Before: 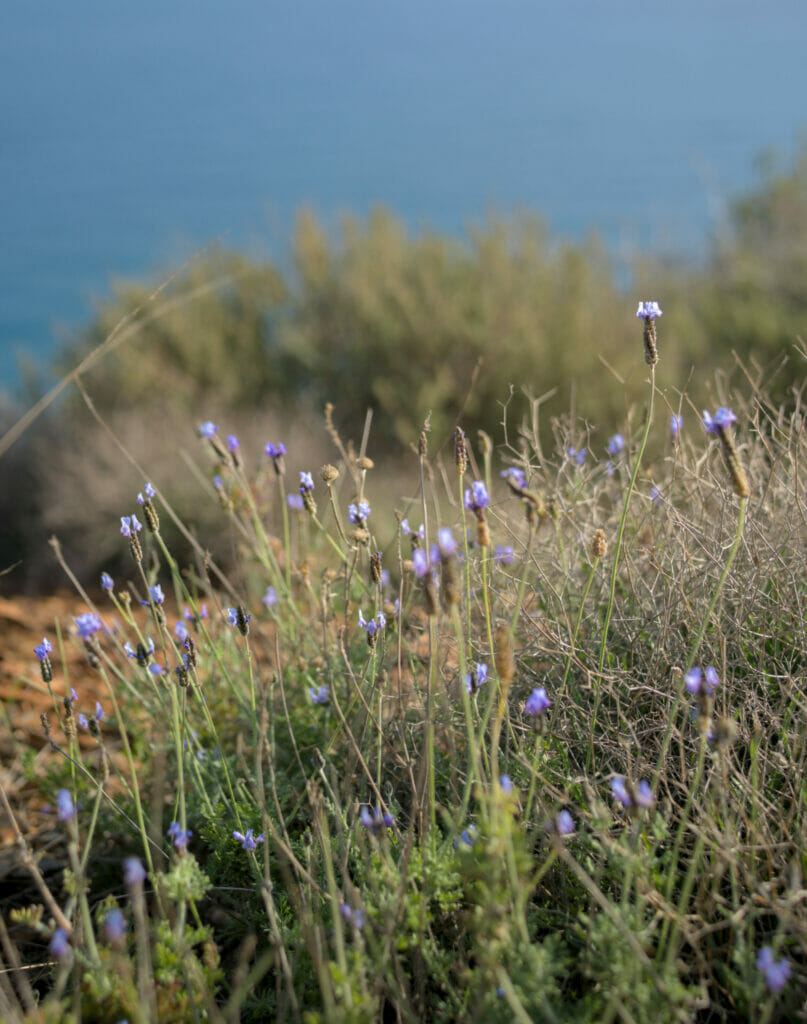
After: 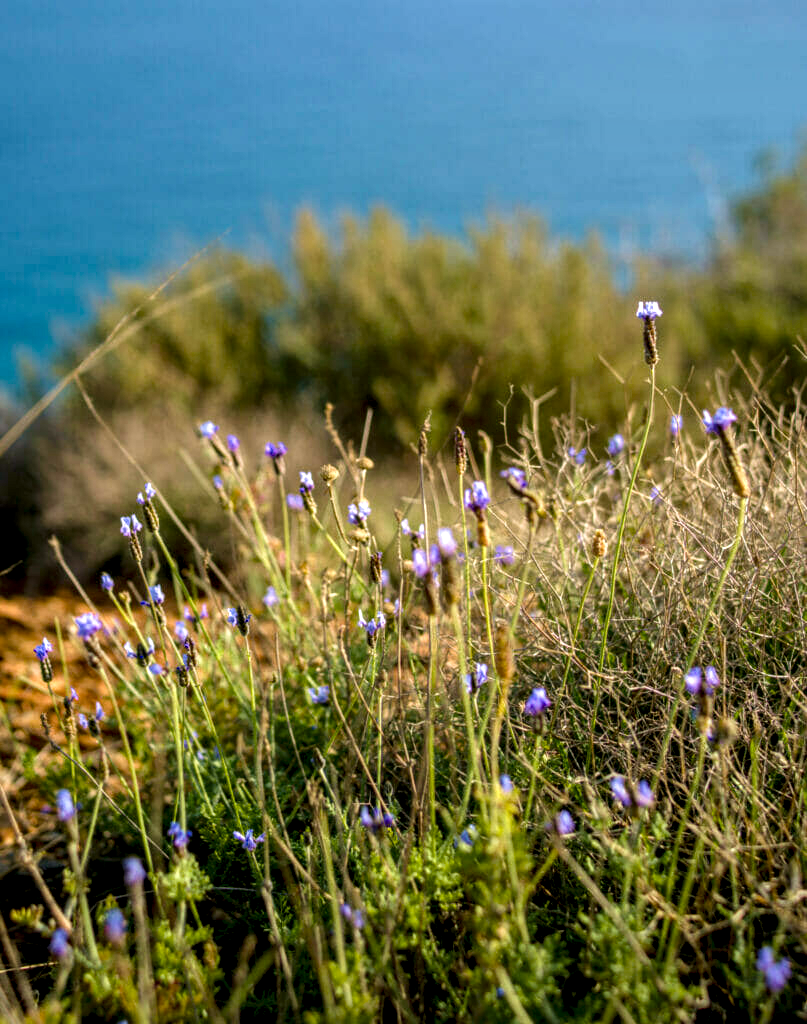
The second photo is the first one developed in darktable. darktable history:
color calibration: output R [1.003, 0.027, -0.041, 0], output G [-0.018, 1.043, -0.038, 0], output B [0.071, -0.086, 1.017, 0], x 0.341, y 0.353, temperature 5208.86 K
local contrast: highlights 16%, detail 187%
color balance rgb: linear chroma grading › shadows -7.769%, linear chroma grading › global chroma 9.816%, perceptual saturation grading › global saturation 34.942%, perceptual saturation grading › highlights -29.856%, perceptual saturation grading › shadows 36.011%, global vibrance 20%
velvia: on, module defaults
